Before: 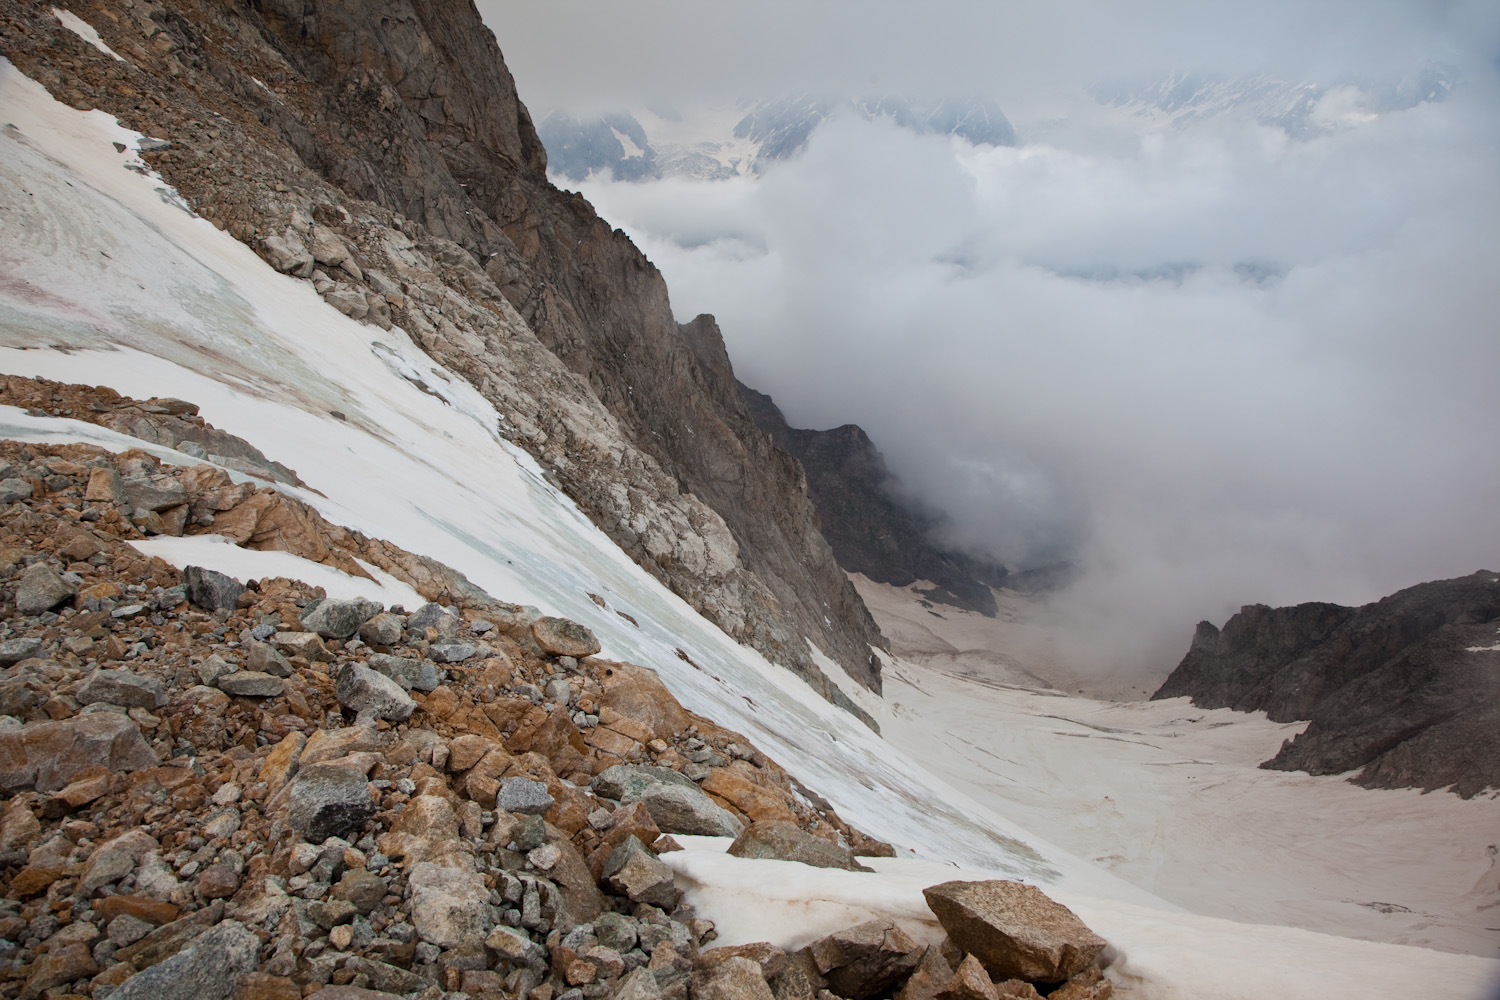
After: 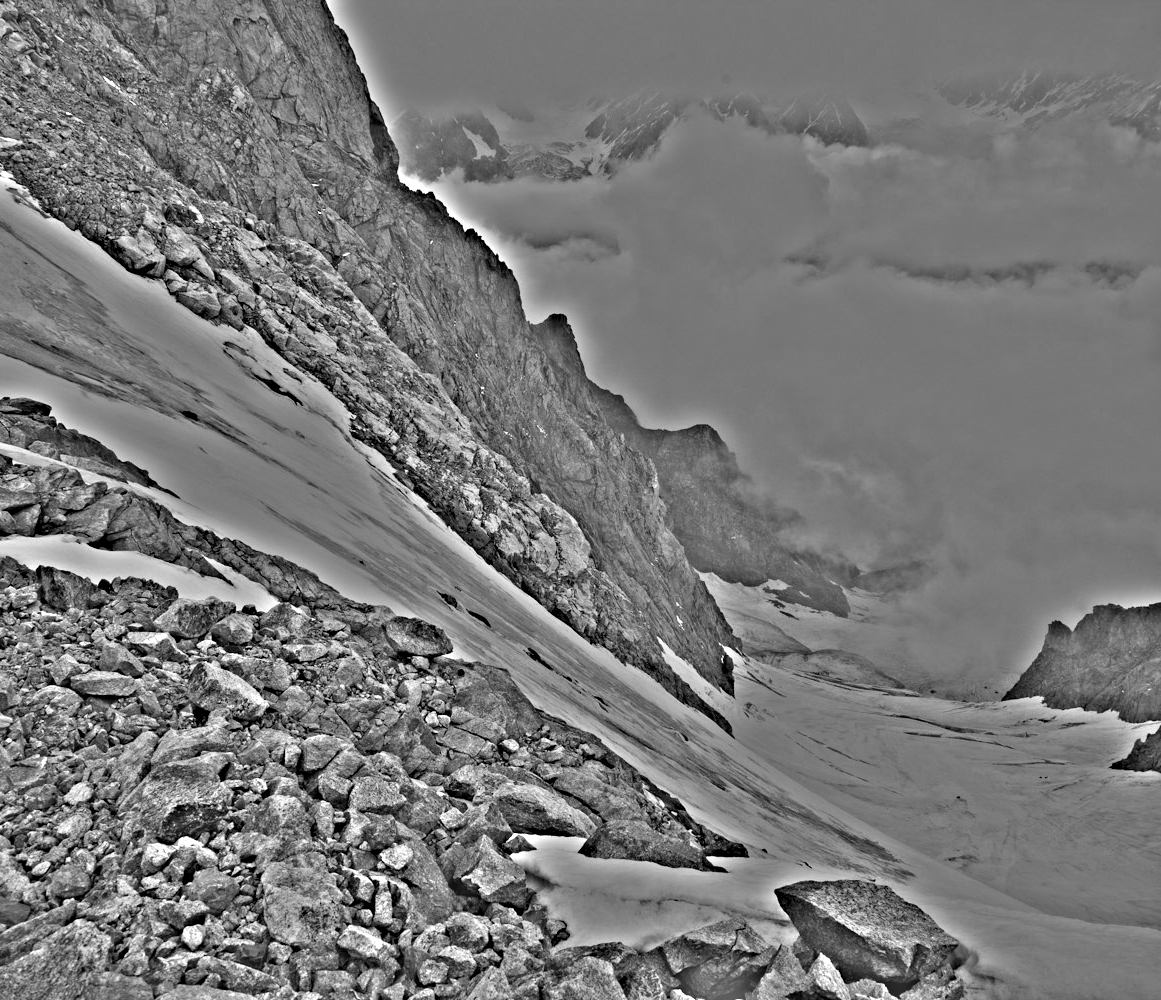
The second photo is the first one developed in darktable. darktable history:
highpass: on, module defaults
crop: left 9.88%, right 12.664%
